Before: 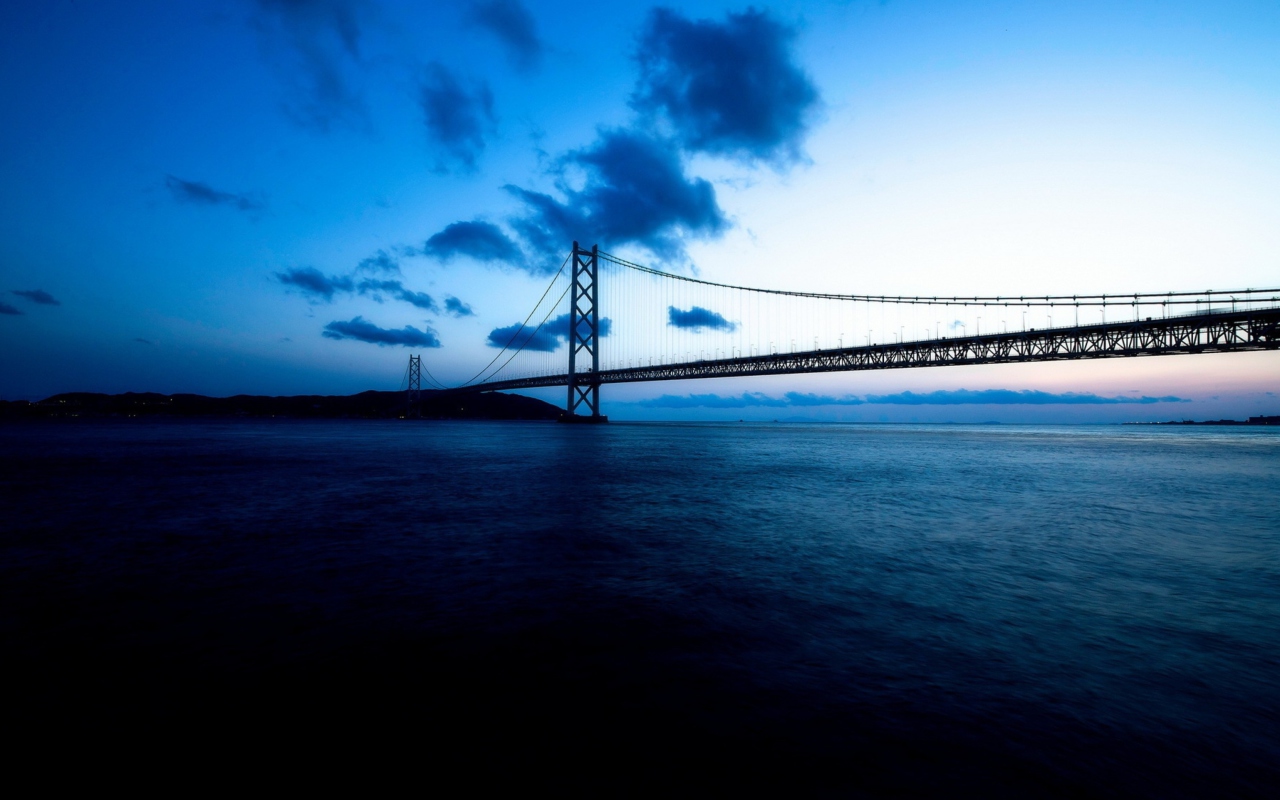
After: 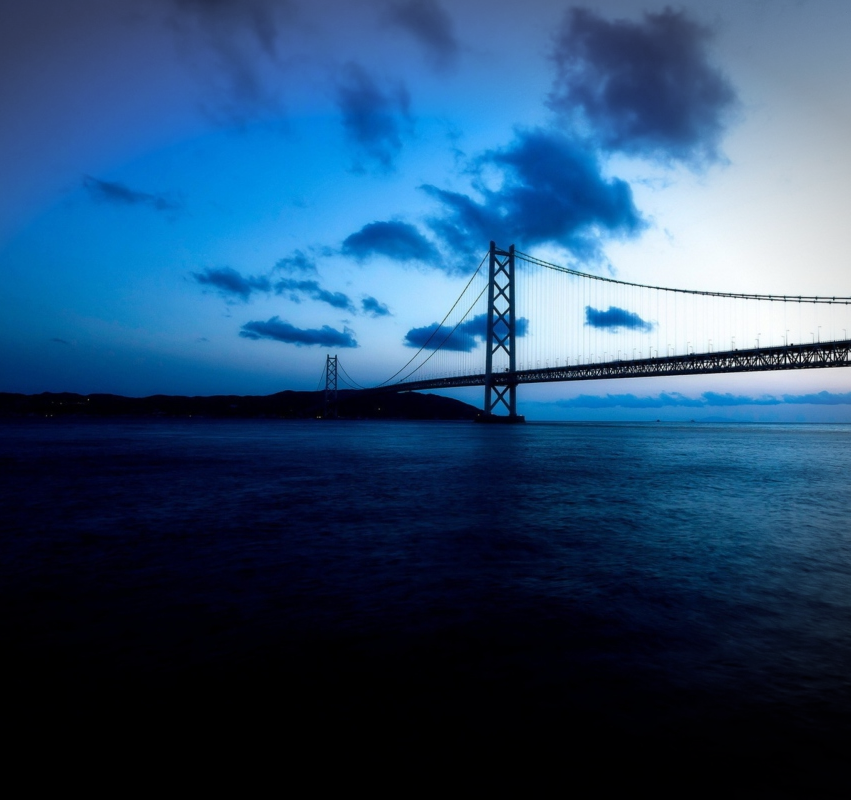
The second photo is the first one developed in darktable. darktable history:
vignetting: fall-off start 99.65%, center (-0.146, 0.02), width/height ratio 1.31
crop and rotate: left 6.557%, right 26.949%
